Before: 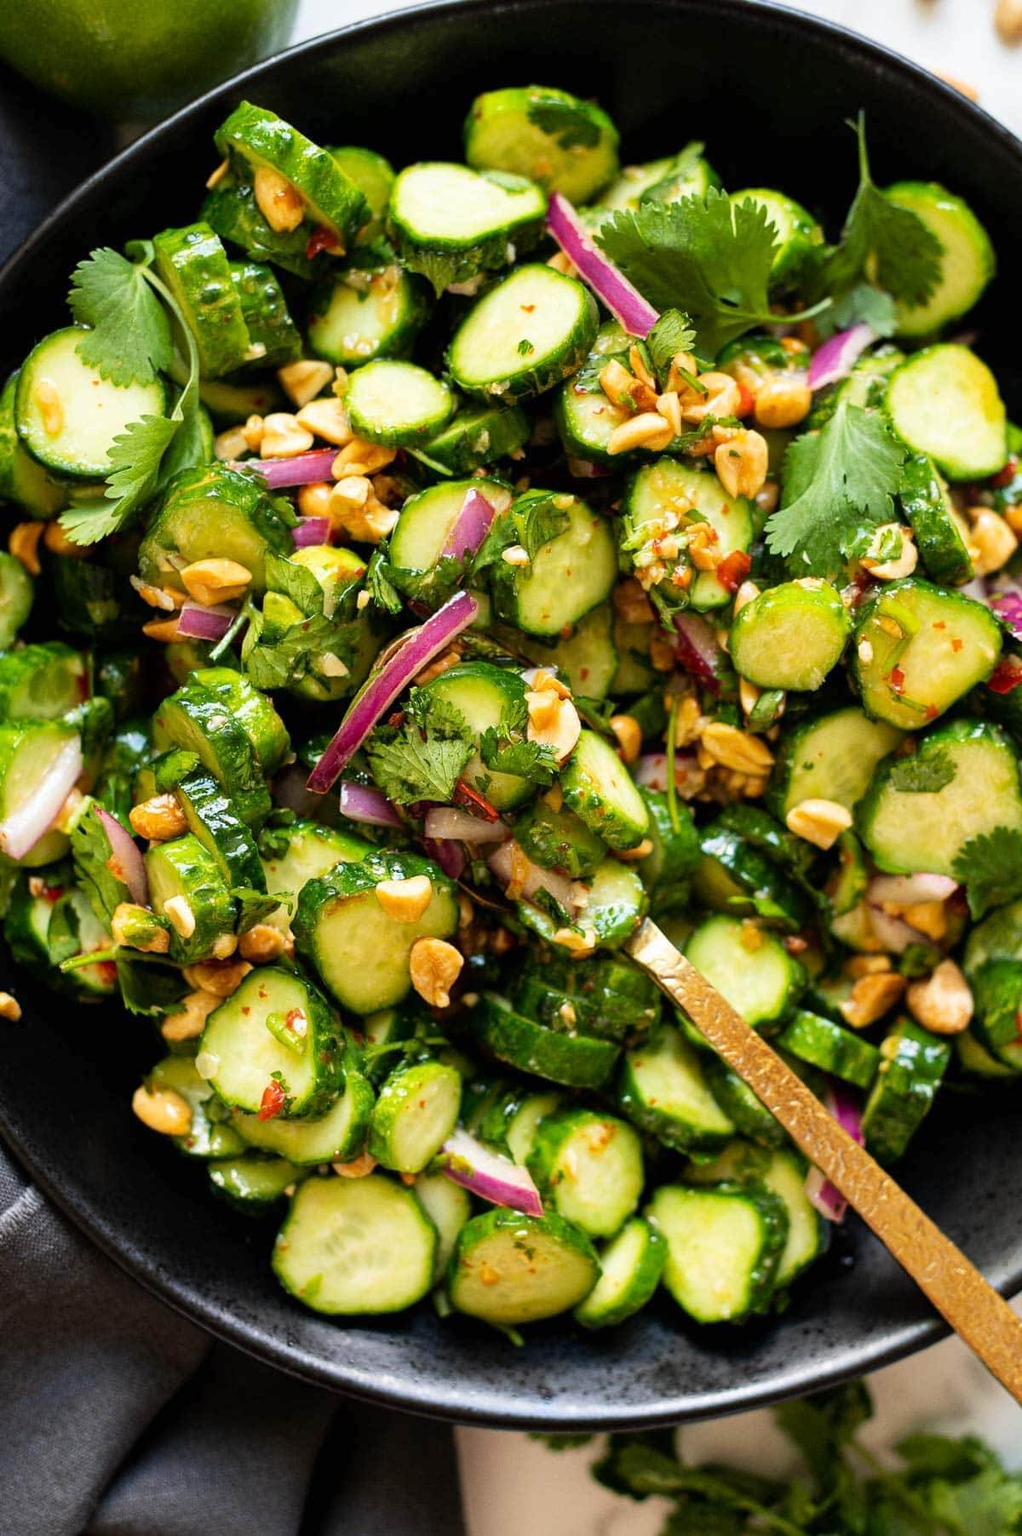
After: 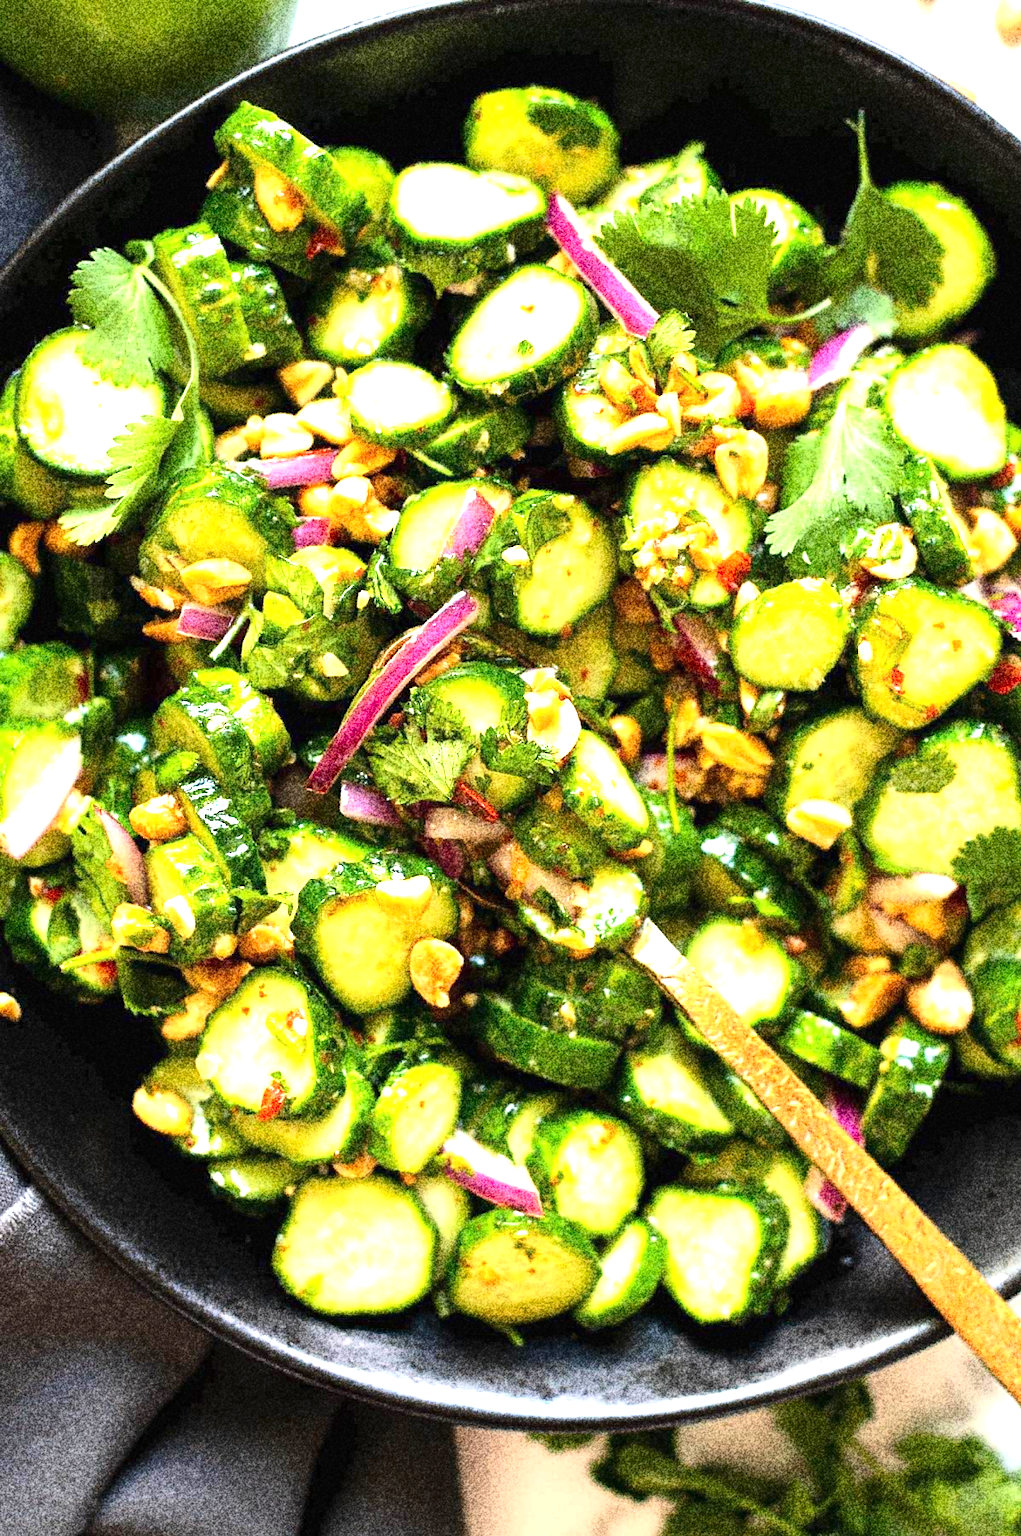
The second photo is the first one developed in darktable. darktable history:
grain: coarseness 30.02 ISO, strength 100%
exposure: black level correction 0, exposure 1.2 EV, compensate highlight preservation false
